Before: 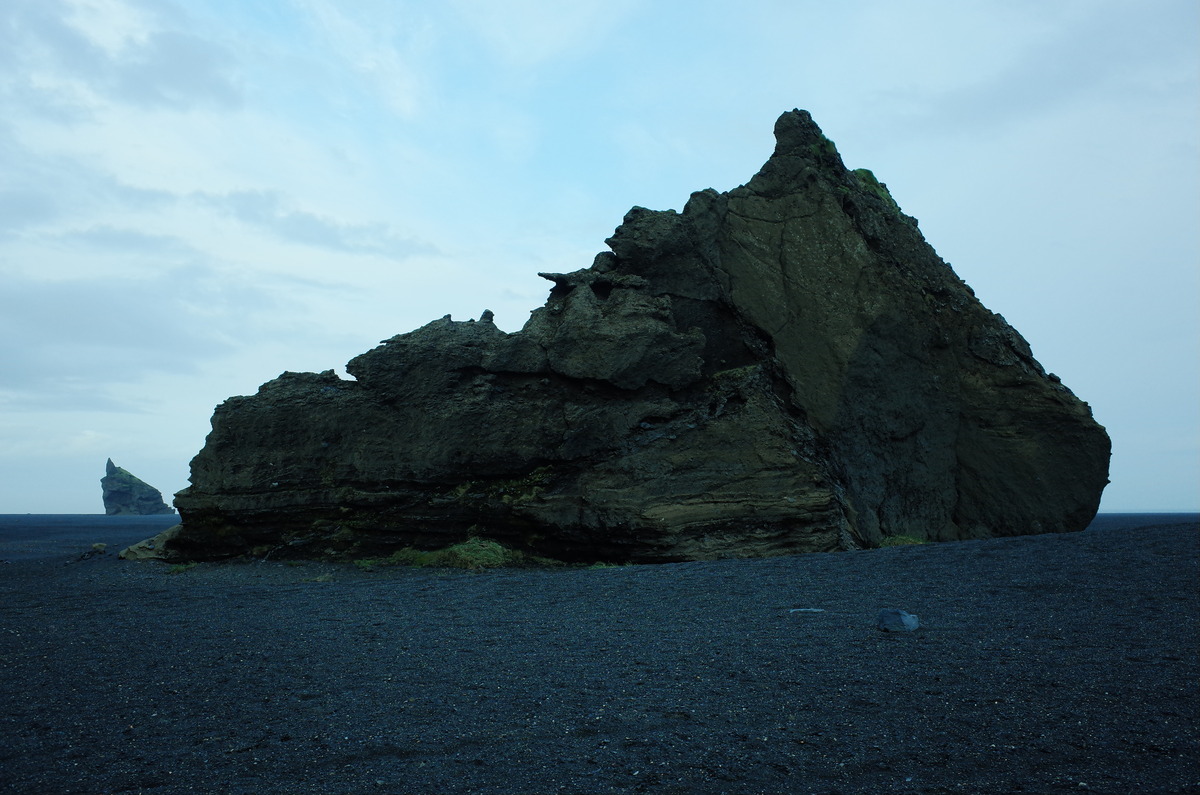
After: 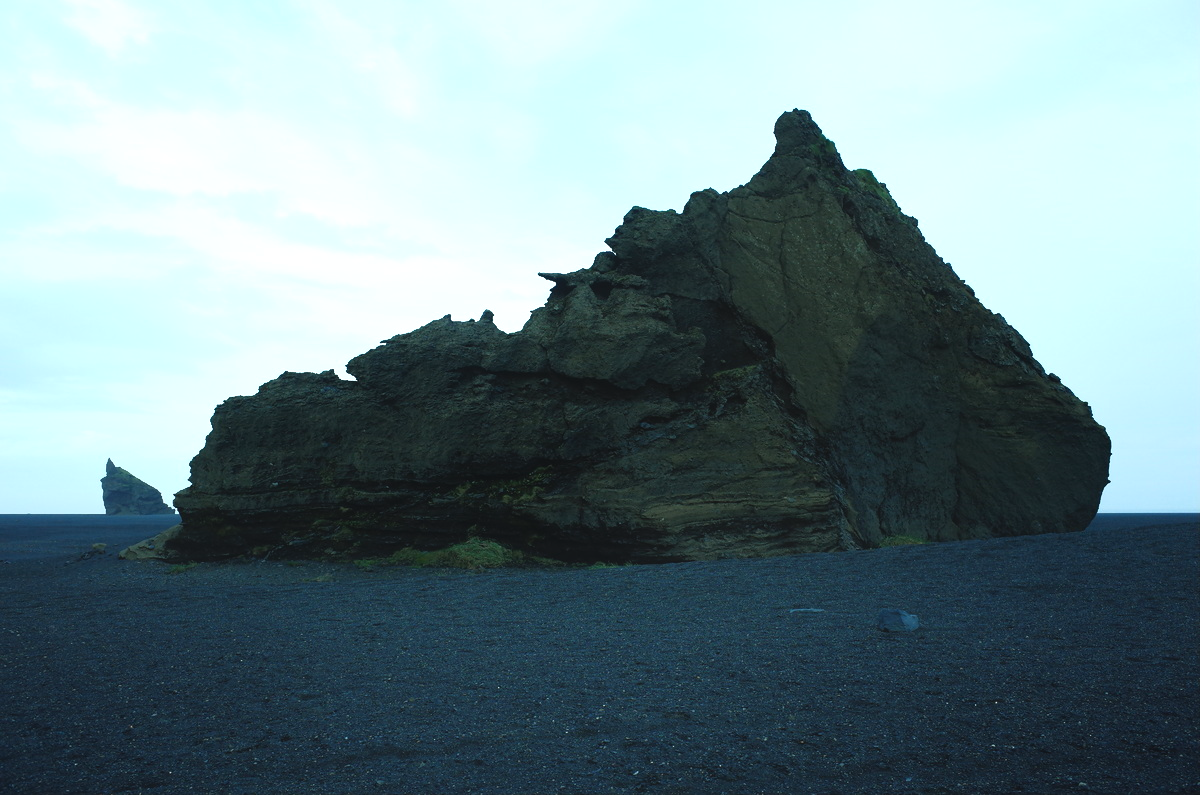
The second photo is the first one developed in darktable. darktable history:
exposure: black level correction 0, exposure 0.7 EV, compensate highlight preservation false
contrast equalizer: octaves 7, y [[0.6 ×6], [0.55 ×6], [0 ×6], [0 ×6], [0 ×6]], mix -1
